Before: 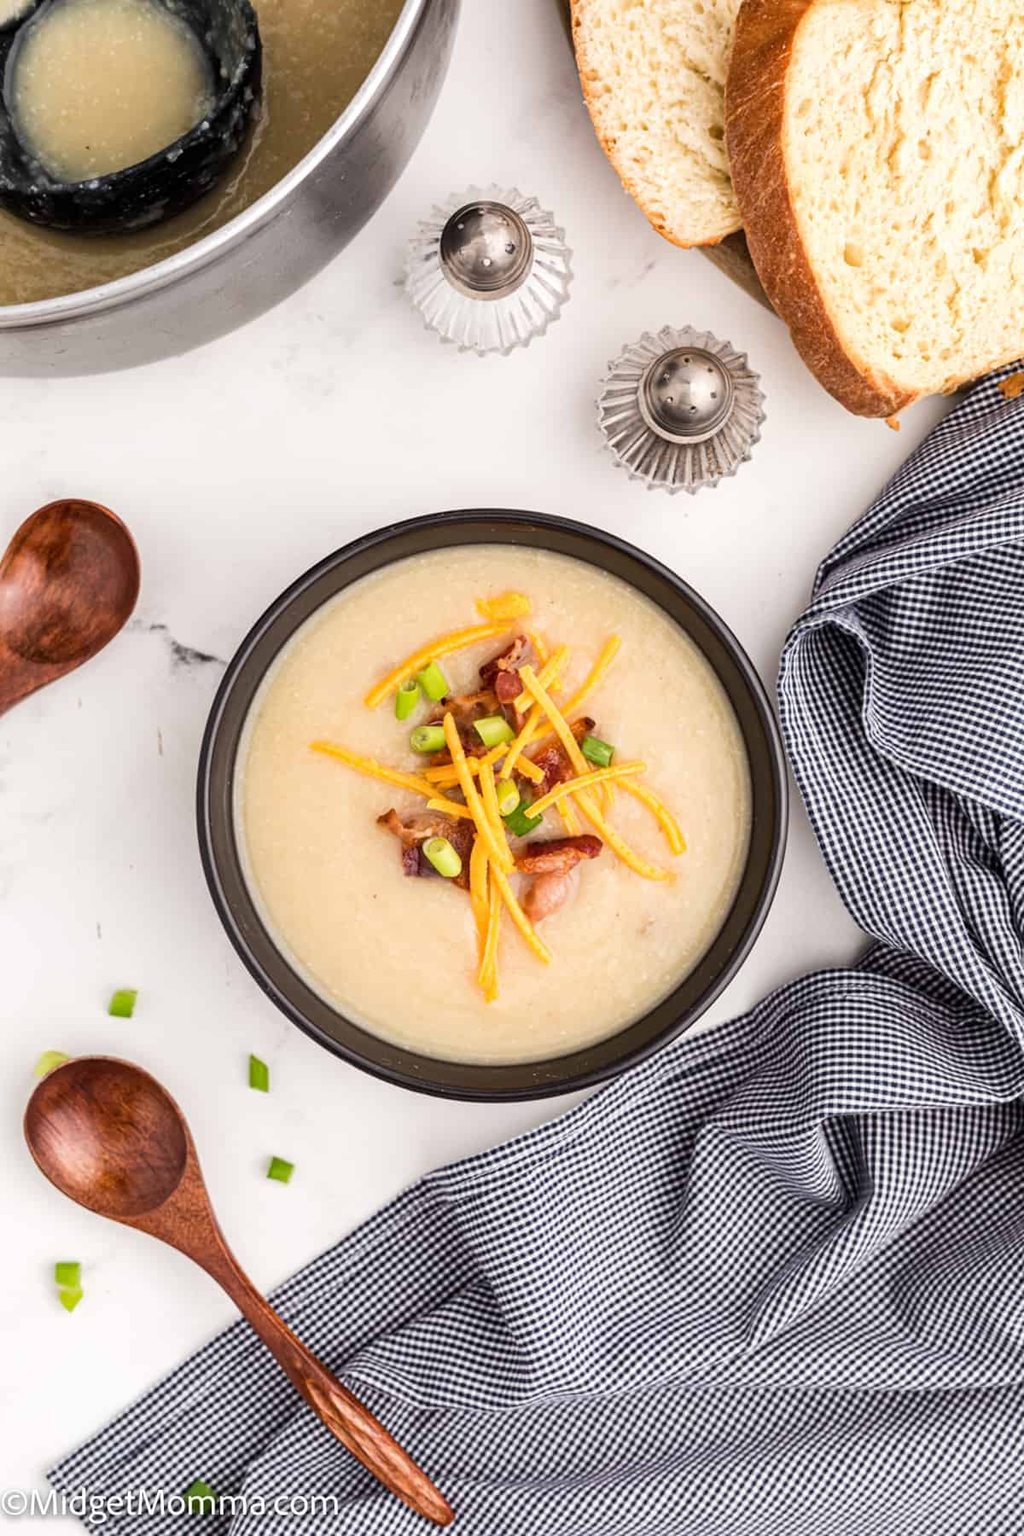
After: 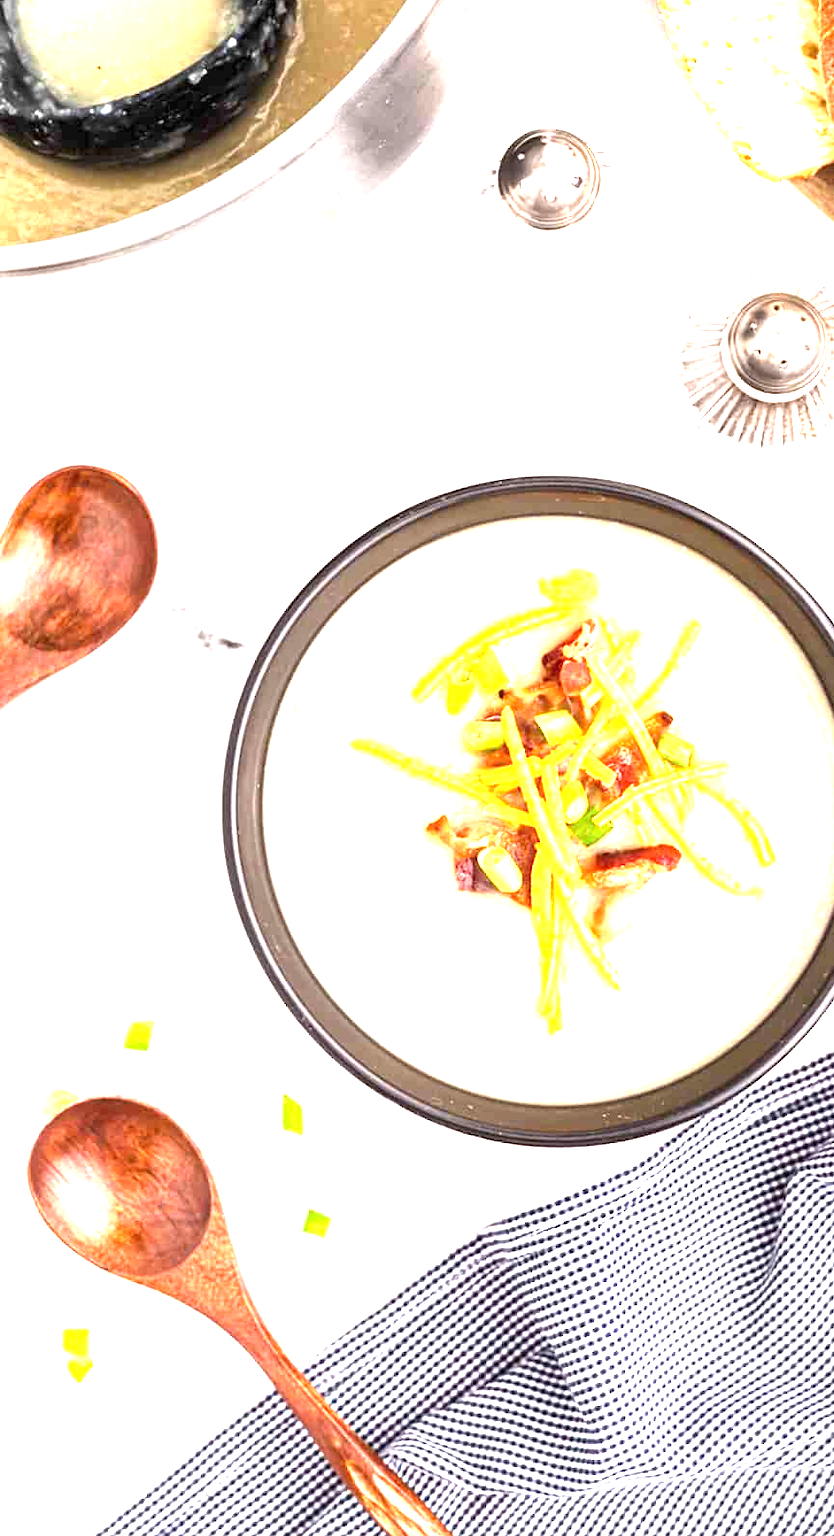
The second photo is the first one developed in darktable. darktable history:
color correction: highlights a* -0.308, highlights b* -0.086
crop: top 5.757%, right 27.886%, bottom 5.773%
exposure: black level correction 0, exposure 2.094 EV, compensate highlight preservation false
